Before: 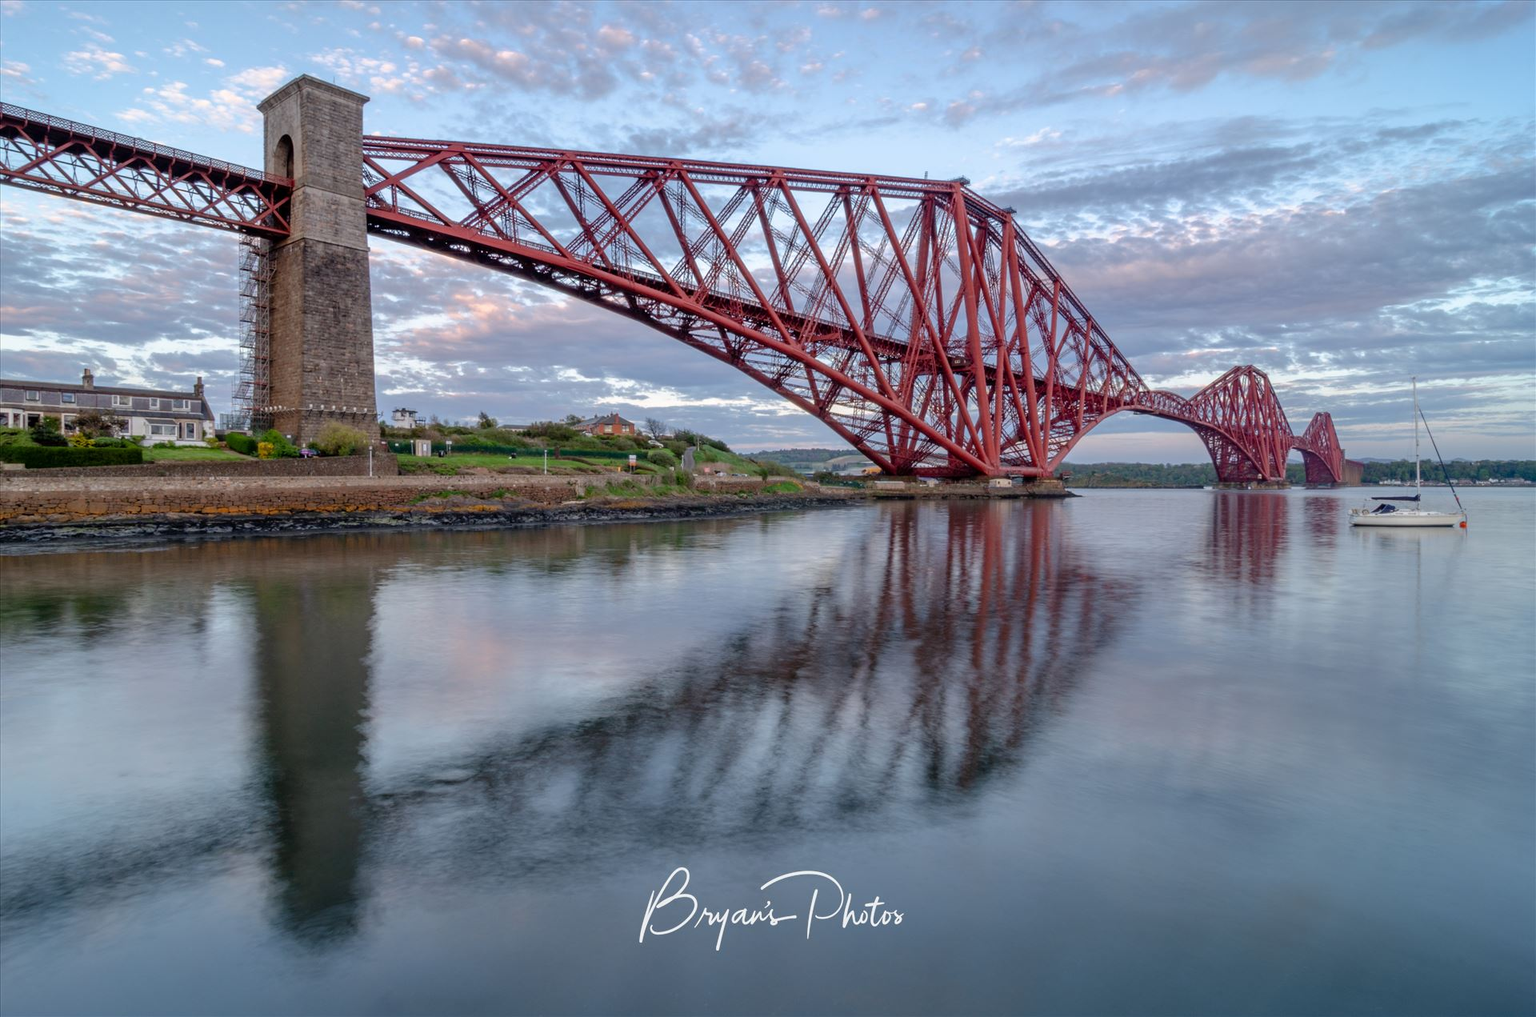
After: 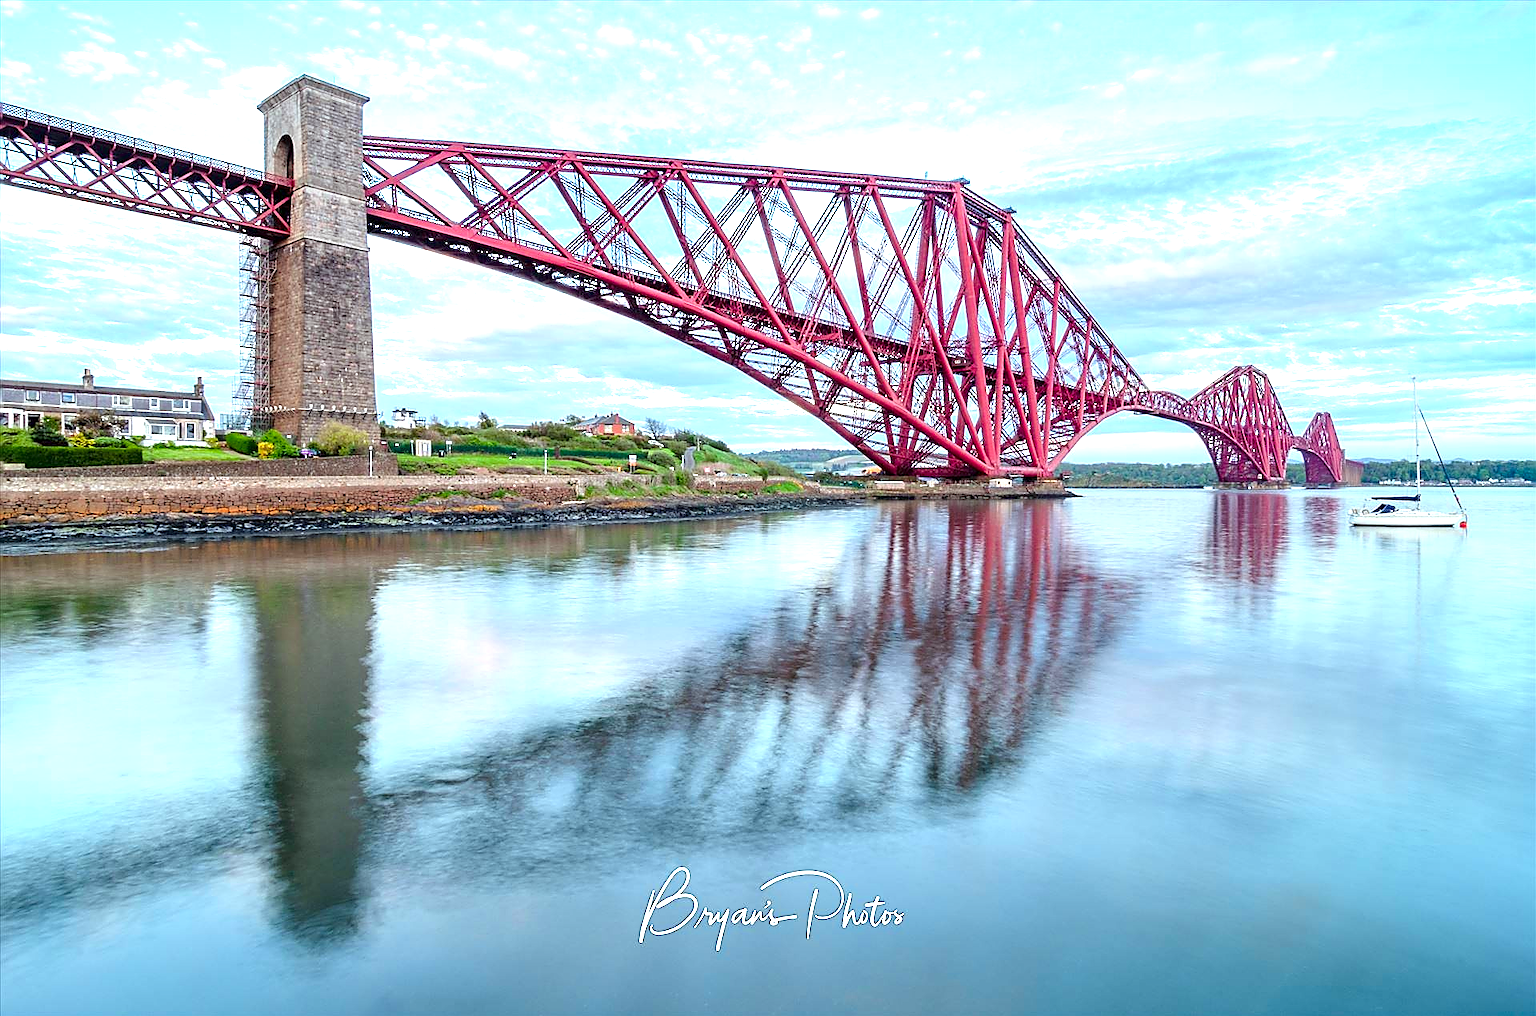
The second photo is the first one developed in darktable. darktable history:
exposure: exposure 1.513 EV, compensate highlight preservation false
color calibration: output R [0.972, 0.068, -0.094, 0], output G [-0.178, 1.216, -0.086, 0], output B [0.095, -0.136, 0.98, 0], illuminant Planckian (black body), adaptation linear Bradford (ICC v4), x 0.36, y 0.366, temperature 4508.75 K
sharpen: radius 1.359, amount 1.238, threshold 0.638
